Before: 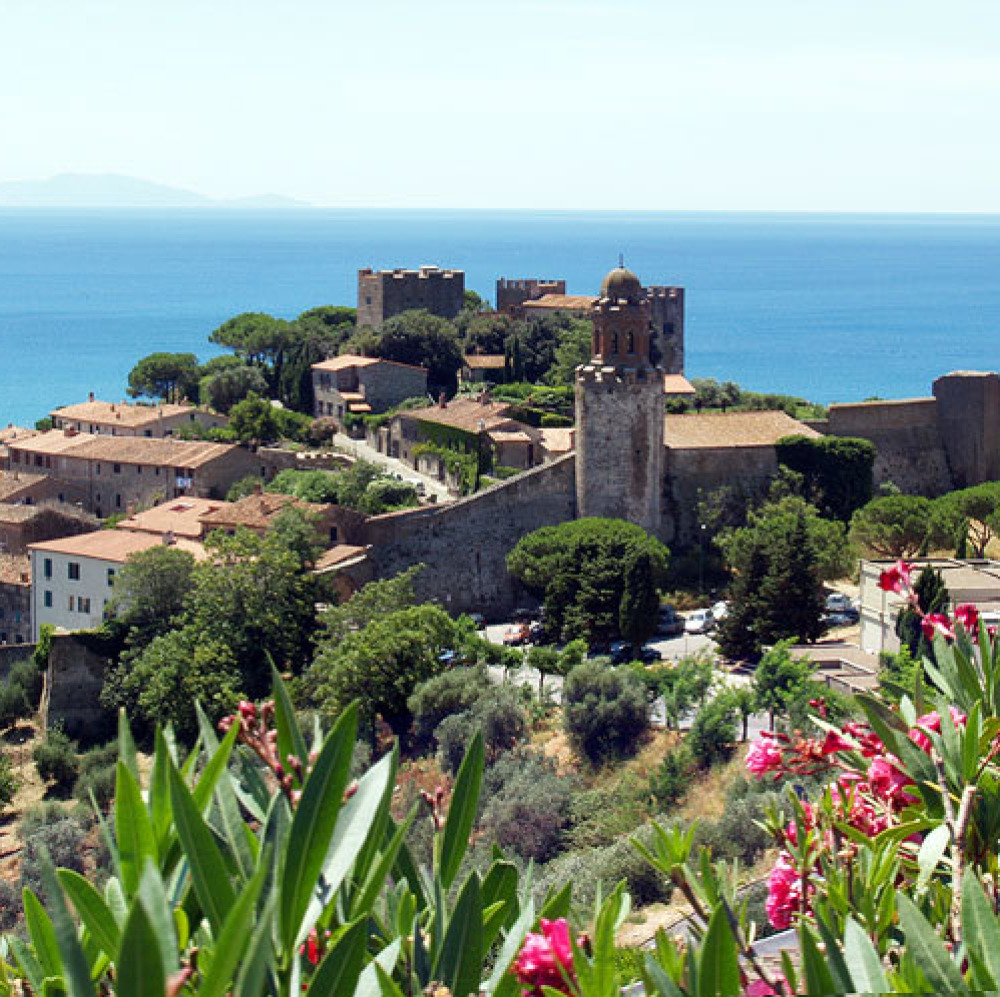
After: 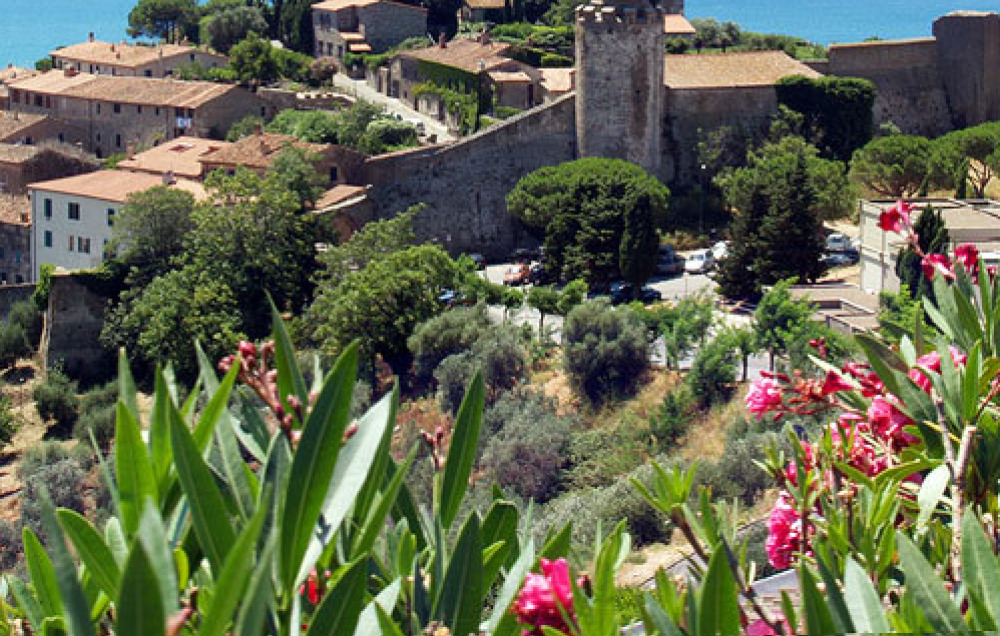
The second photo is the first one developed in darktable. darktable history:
crop and rotate: top 36.127%
